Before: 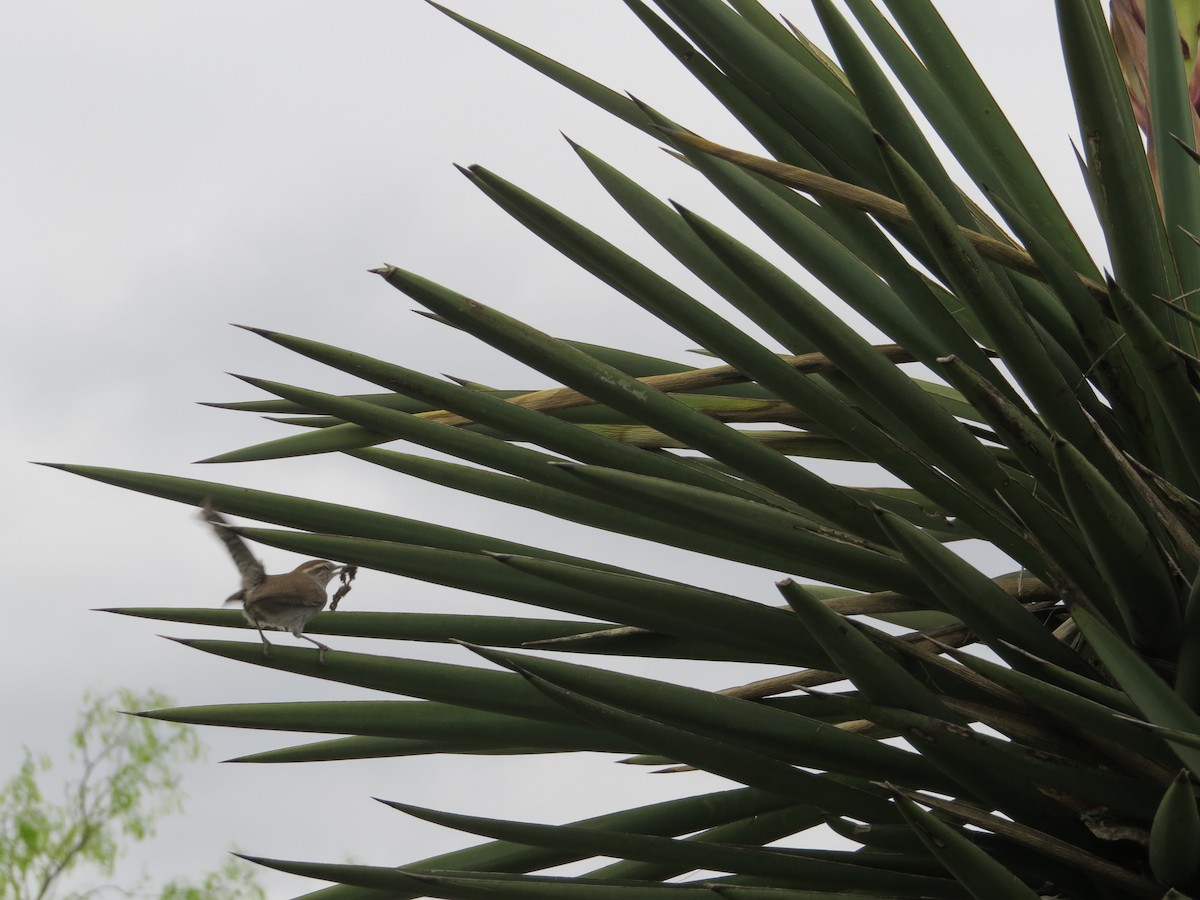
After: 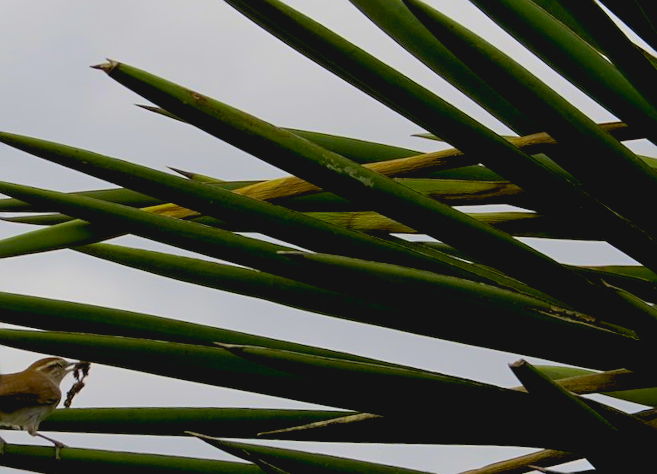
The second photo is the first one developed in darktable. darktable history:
velvia: on, module defaults
color correction: saturation 1.11
crop and rotate: left 22.13%, top 22.054%, right 22.026%, bottom 22.102%
exposure: black level correction 0.029, exposure -0.073 EV, compensate highlight preservation false
sharpen: amount 0.2
contrast brightness saturation: contrast -0.11
rotate and perspective: rotation -2°, crop left 0.022, crop right 0.978, crop top 0.049, crop bottom 0.951
color balance rgb: perceptual saturation grading › global saturation 25%, global vibrance 20%
